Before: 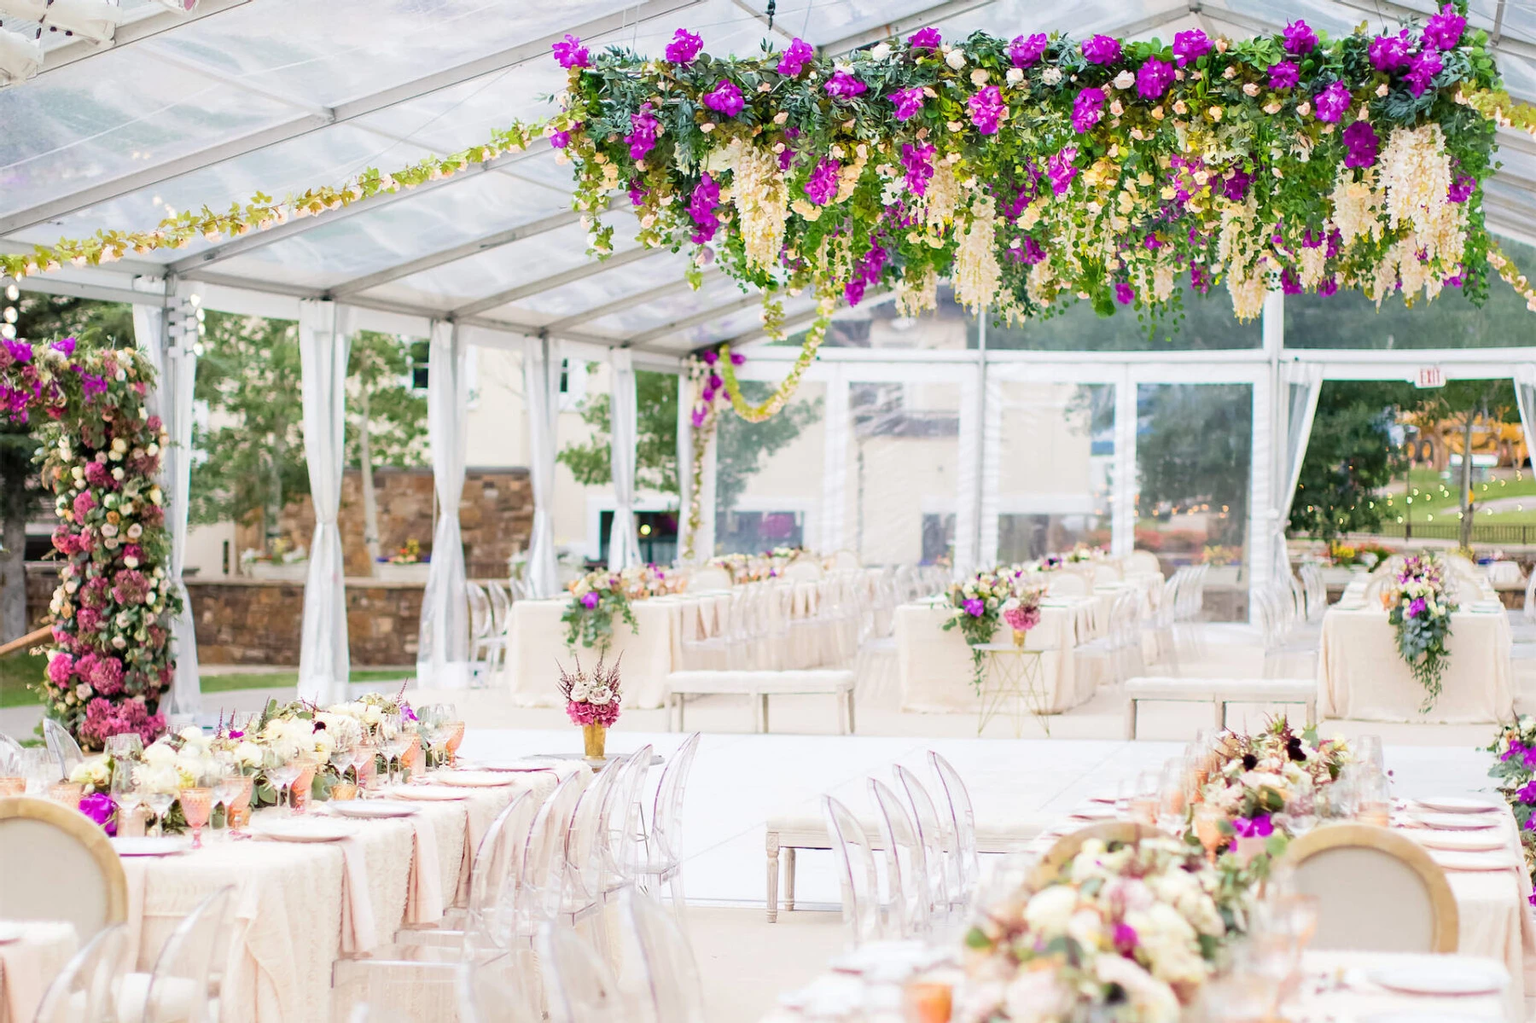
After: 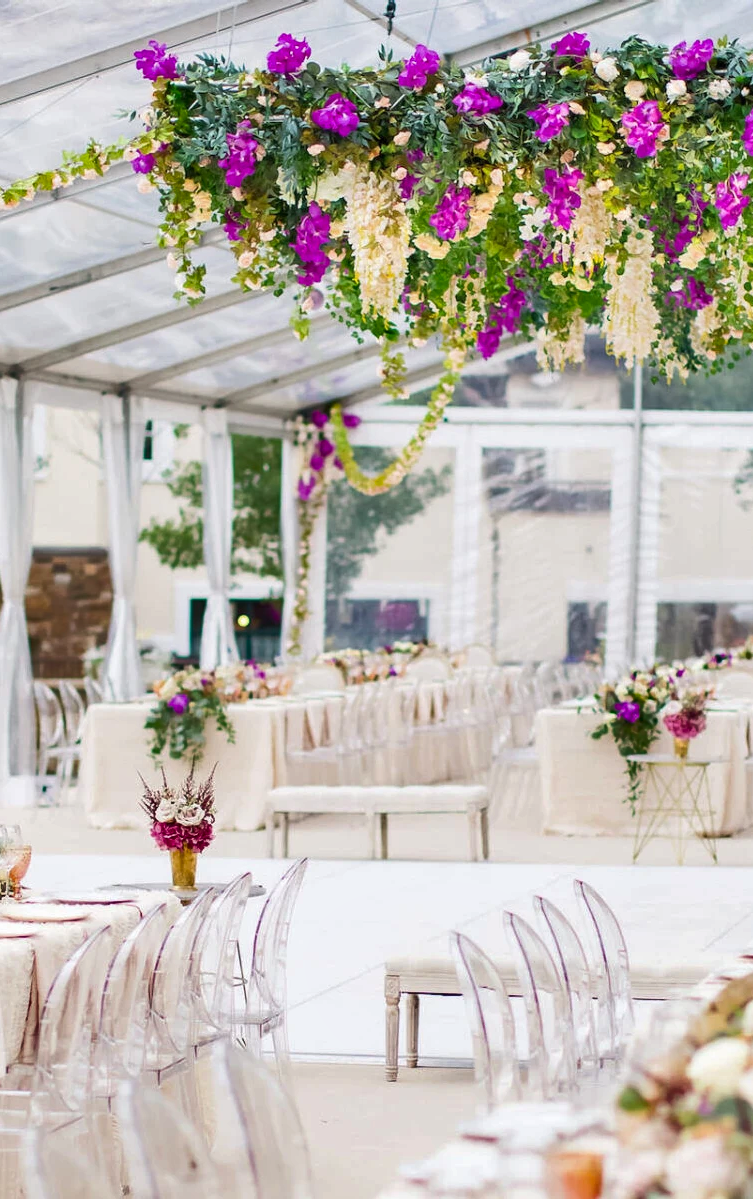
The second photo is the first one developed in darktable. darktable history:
shadows and highlights: low approximation 0.01, soften with gaussian
crop: left 28.546%, right 29.573%
